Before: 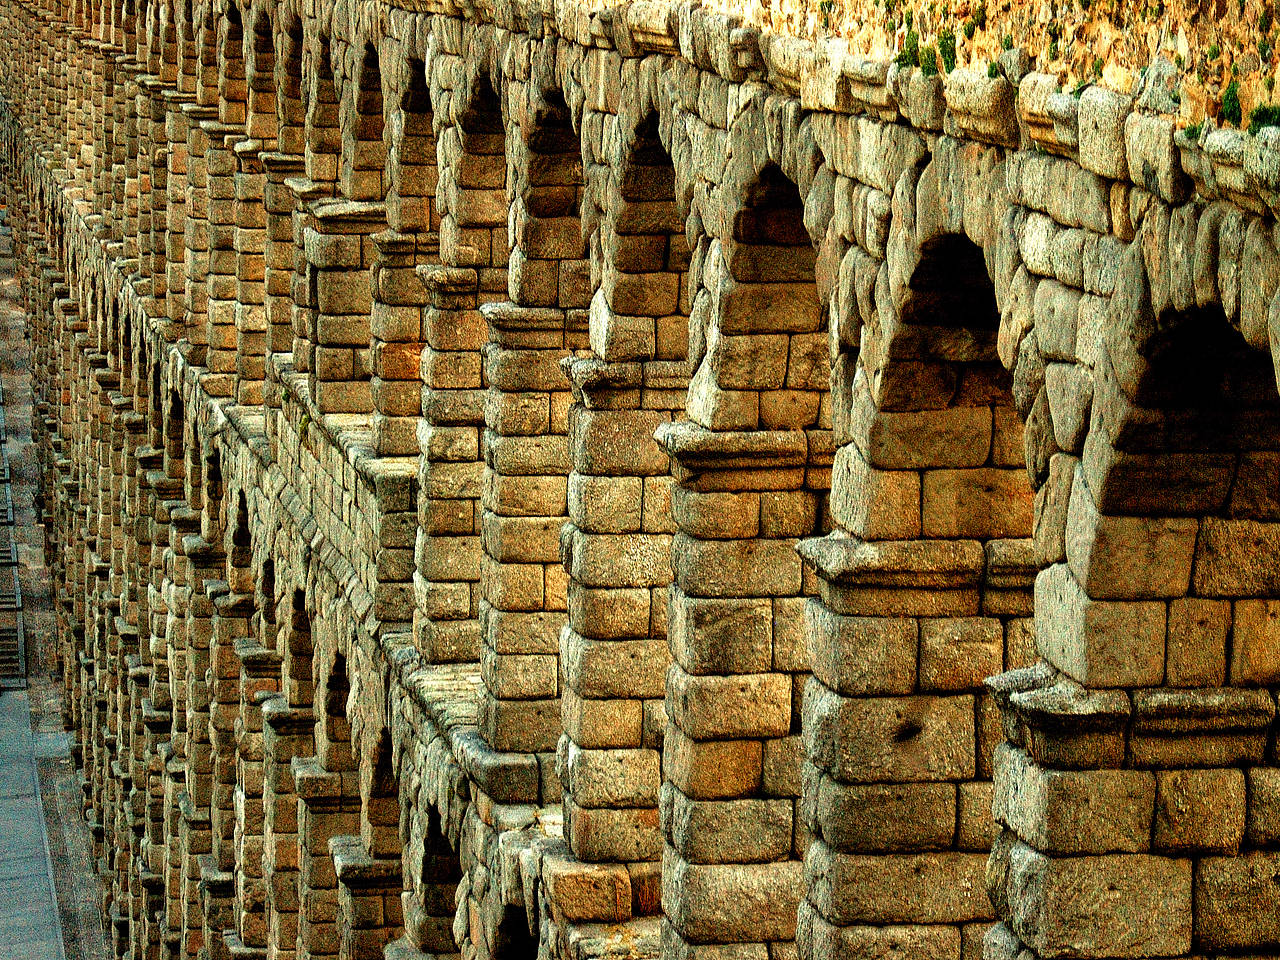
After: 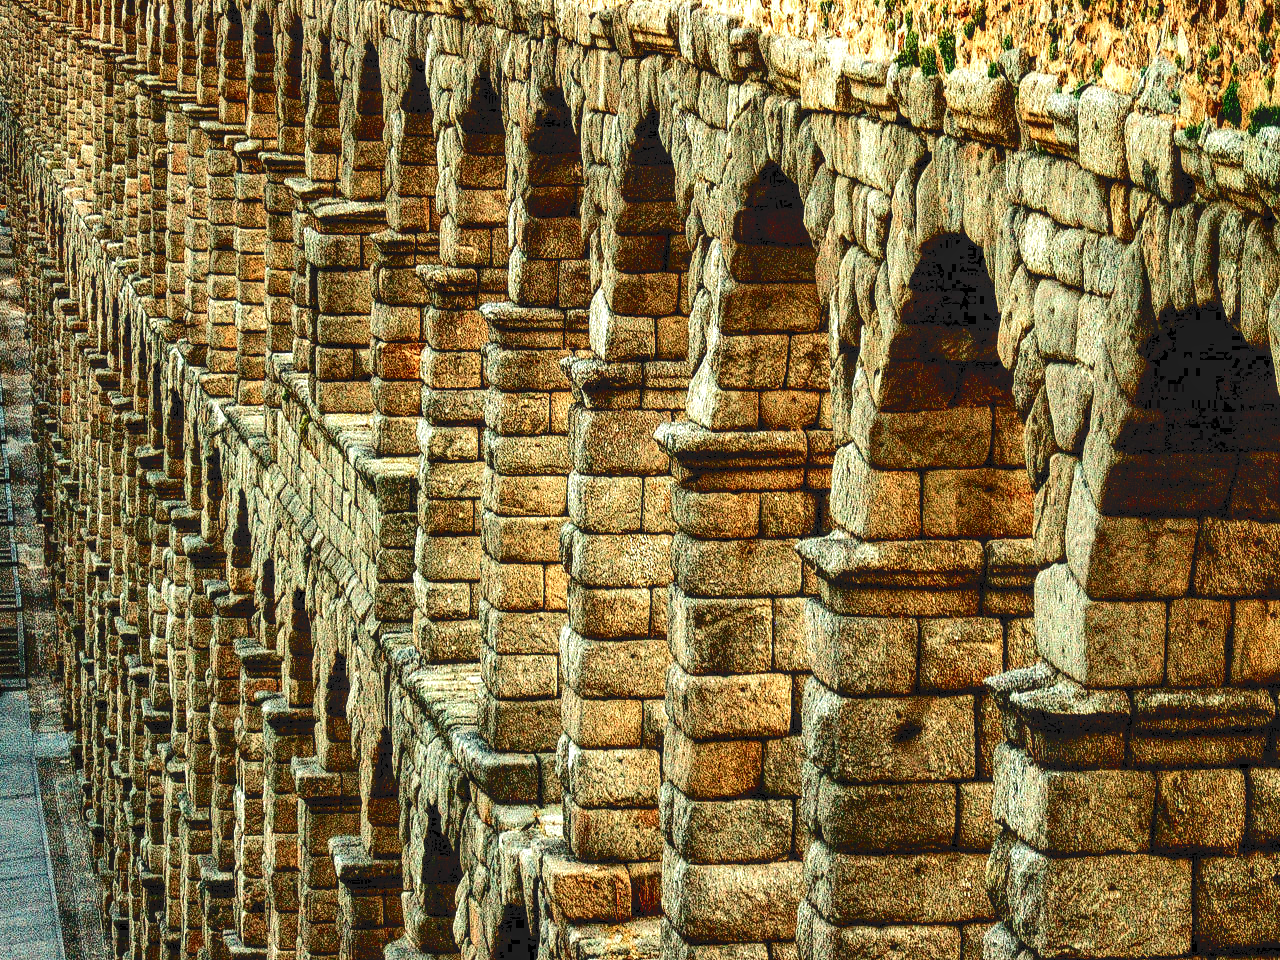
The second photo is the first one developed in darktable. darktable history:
tone curve: curves: ch0 [(0, 0) (0.003, 0.132) (0.011, 0.136) (0.025, 0.14) (0.044, 0.147) (0.069, 0.149) (0.1, 0.156) (0.136, 0.163) (0.177, 0.177) (0.224, 0.2) (0.277, 0.251) (0.335, 0.311) (0.399, 0.387) (0.468, 0.487) (0.543, 0.585) (0.623, 0.675) (0.709, 0.742) (0.801, 0.81) (0.898, 0.867) (1, 1)], color space Lab, independent channels, preserve colors none
shadows and highlights: shadows 0.173, highlights 38.34
local contrast: highlights 59%, detail 146%
